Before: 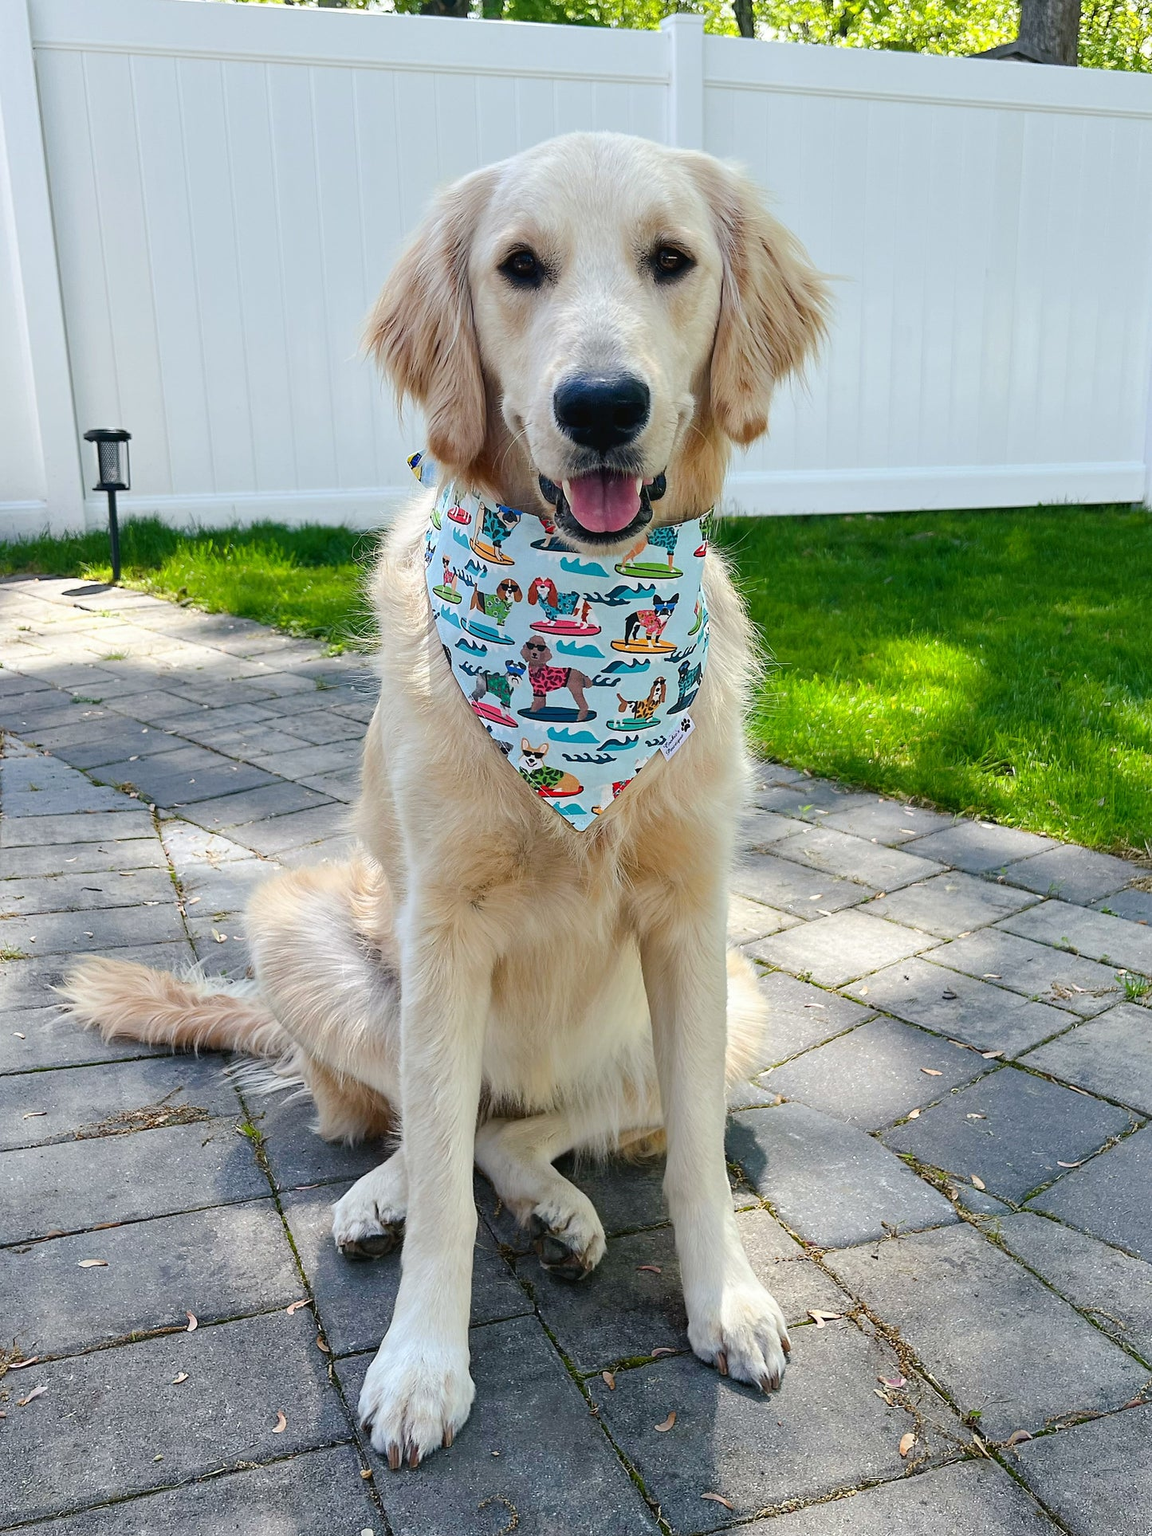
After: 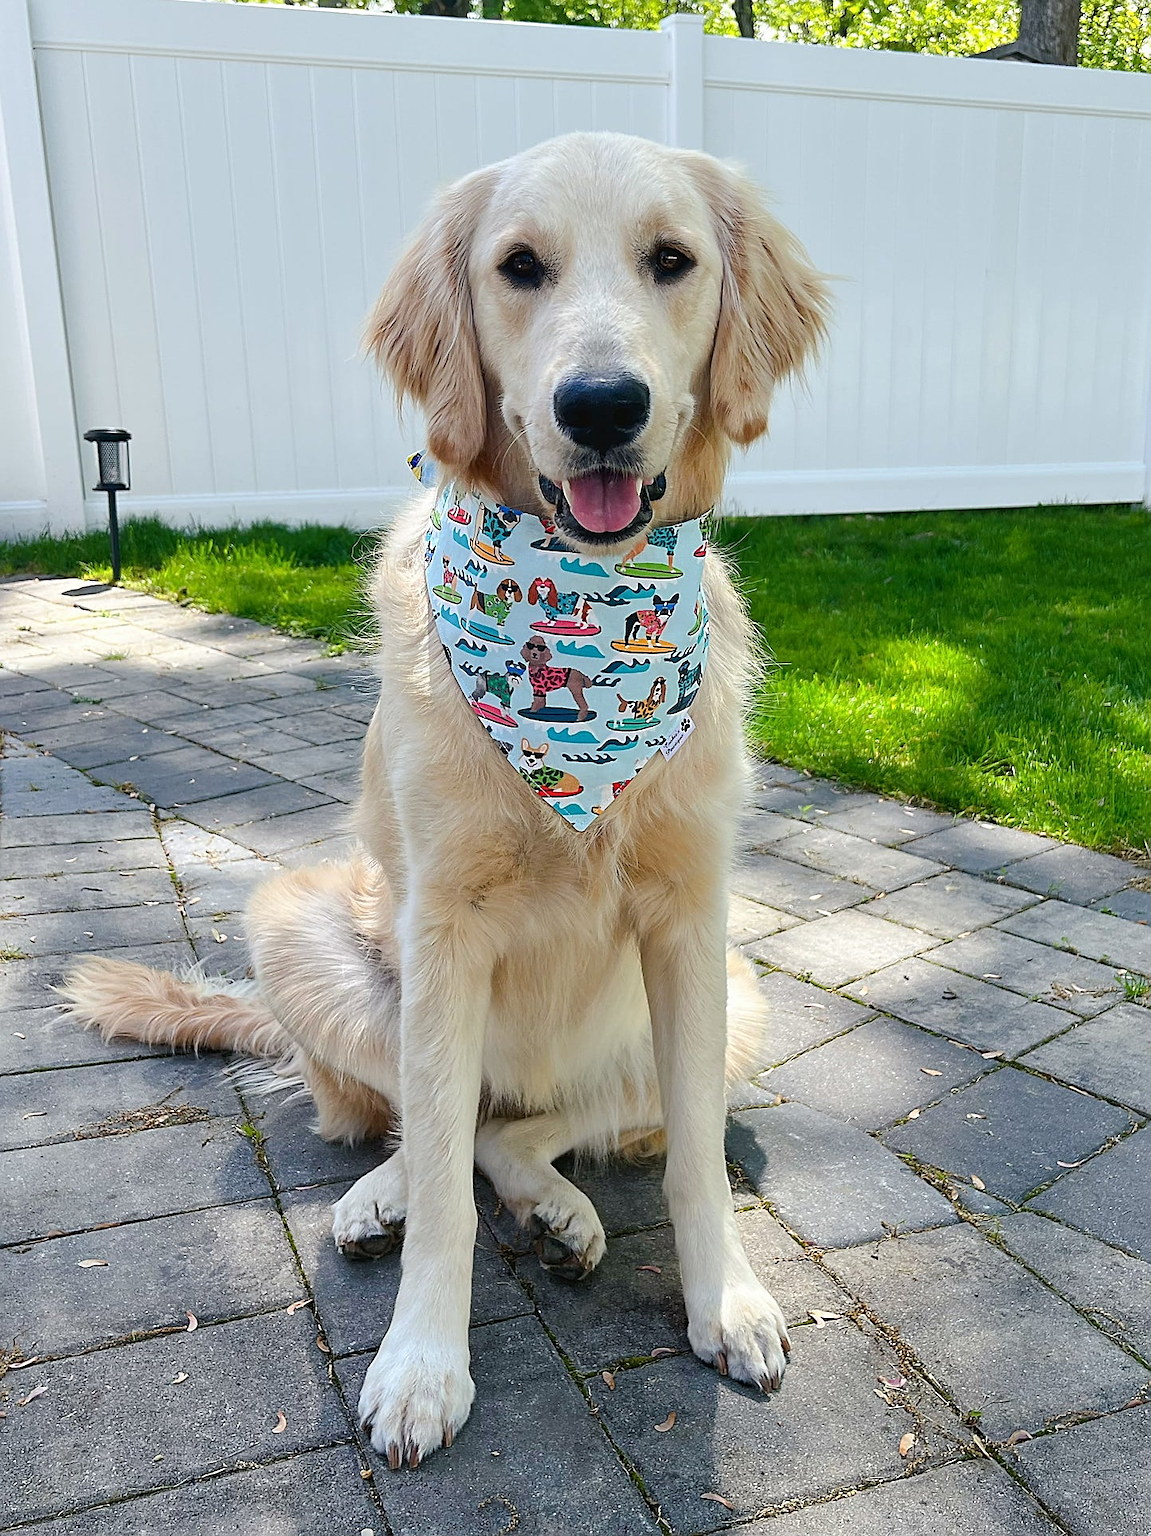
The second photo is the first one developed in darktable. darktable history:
rotate and perspective: crop left 0, crop top 0
sharpen: on, module defaults
